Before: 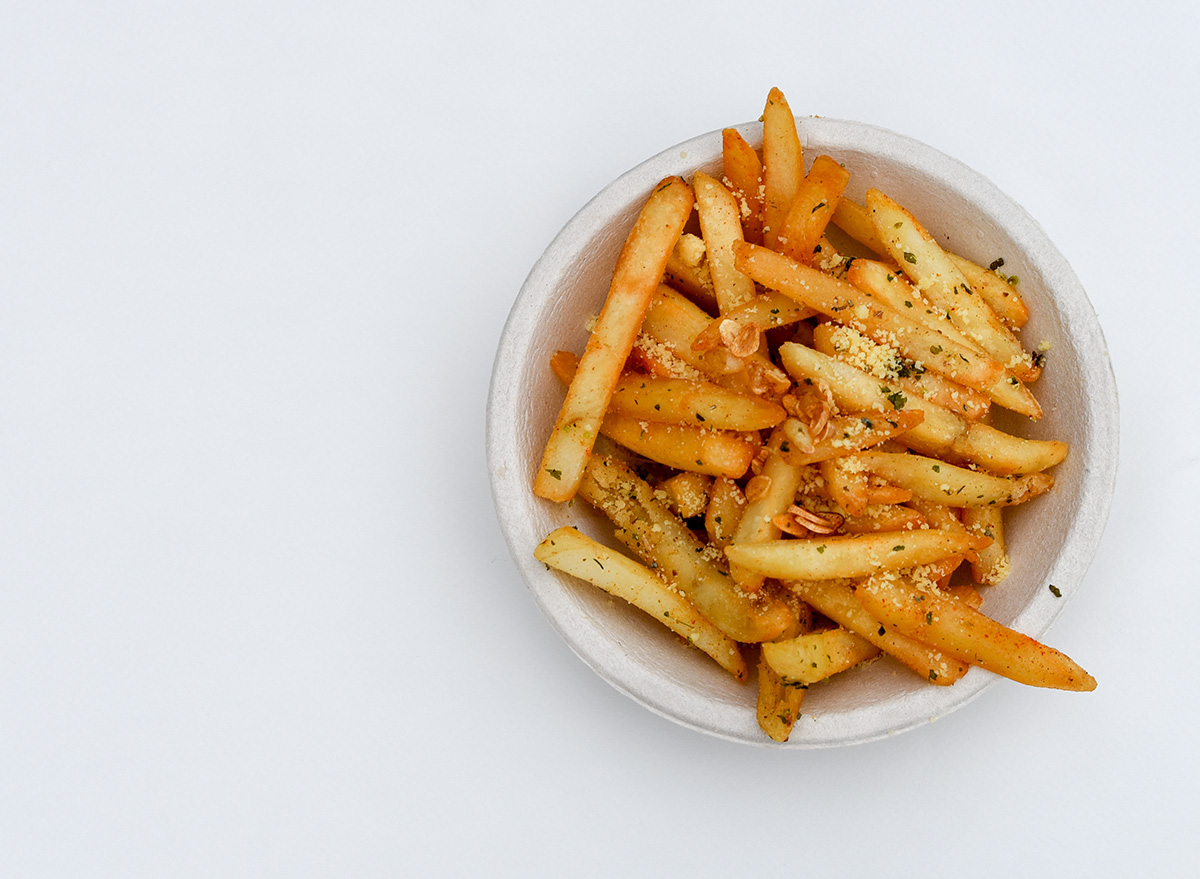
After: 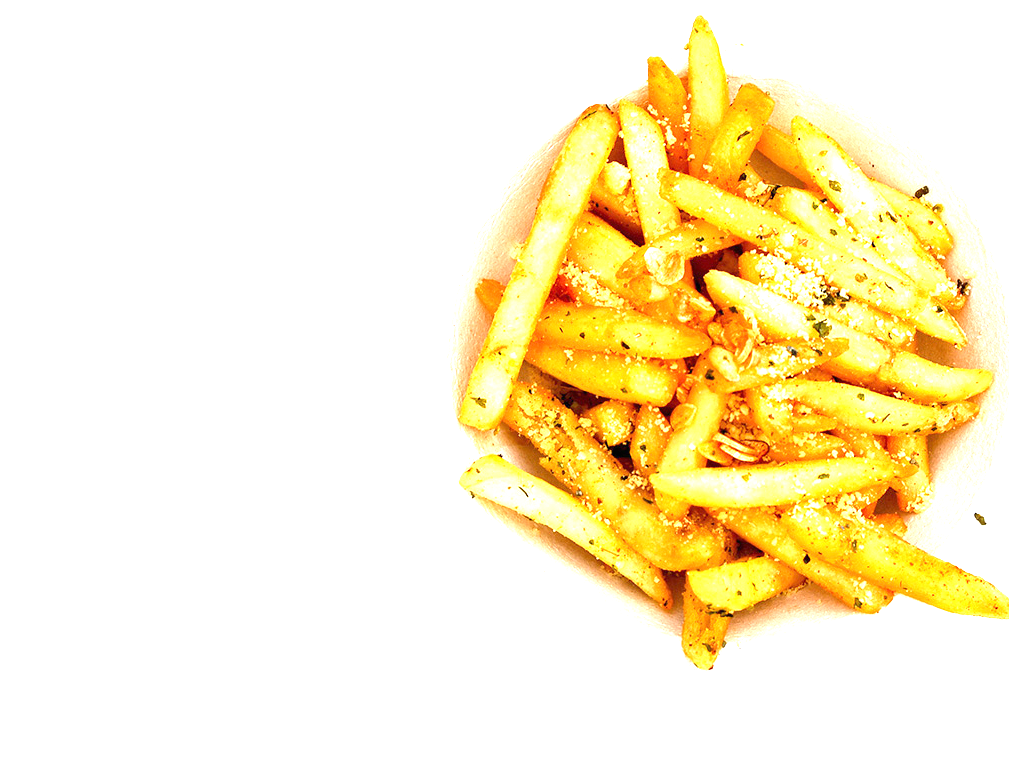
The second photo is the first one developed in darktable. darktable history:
exposure: black level correction 0, exposure 1.977 EV, compensate highlight preservation false
crop: left 6.324%, top 8.302%, right 9.551%, bottom 3.871%
